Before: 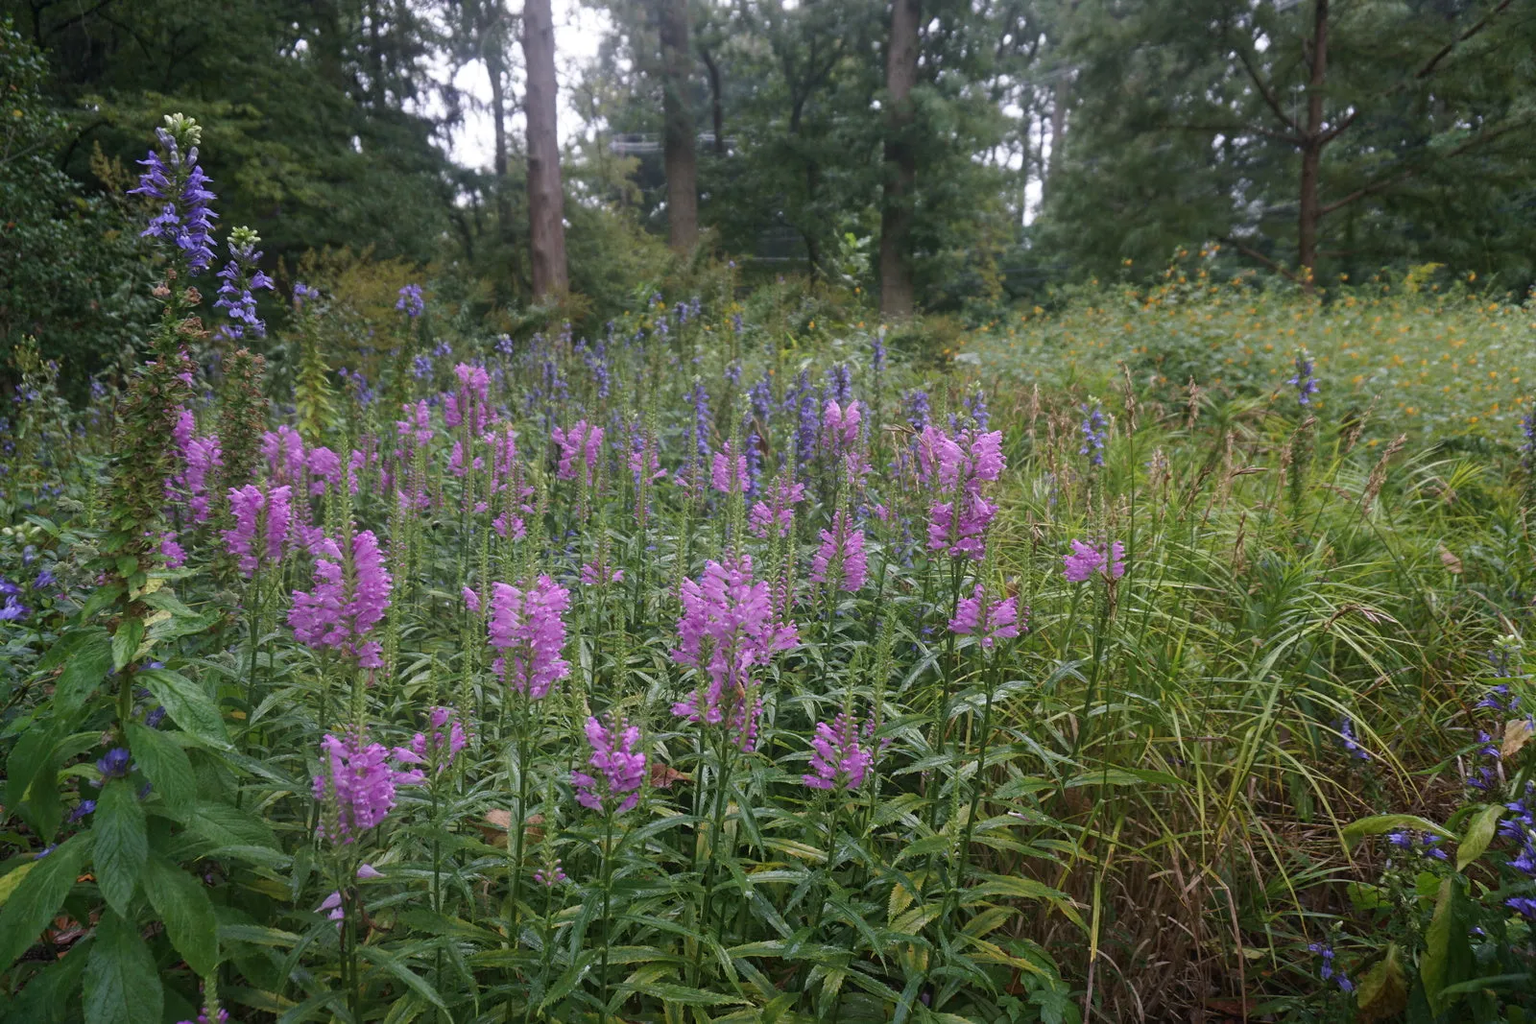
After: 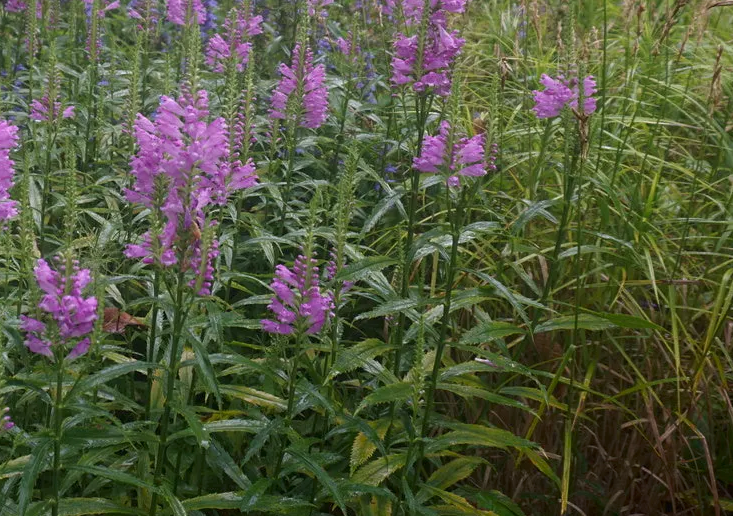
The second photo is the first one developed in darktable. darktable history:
exposure: exposure -0.021 EV, compensate highlight preservation false
crop: left 35.976%, top 45.819%, right 18.162%, bottom 5.807%
shadows and highlights: shadows -54.3, highlights 86.09, soften with gaussian
